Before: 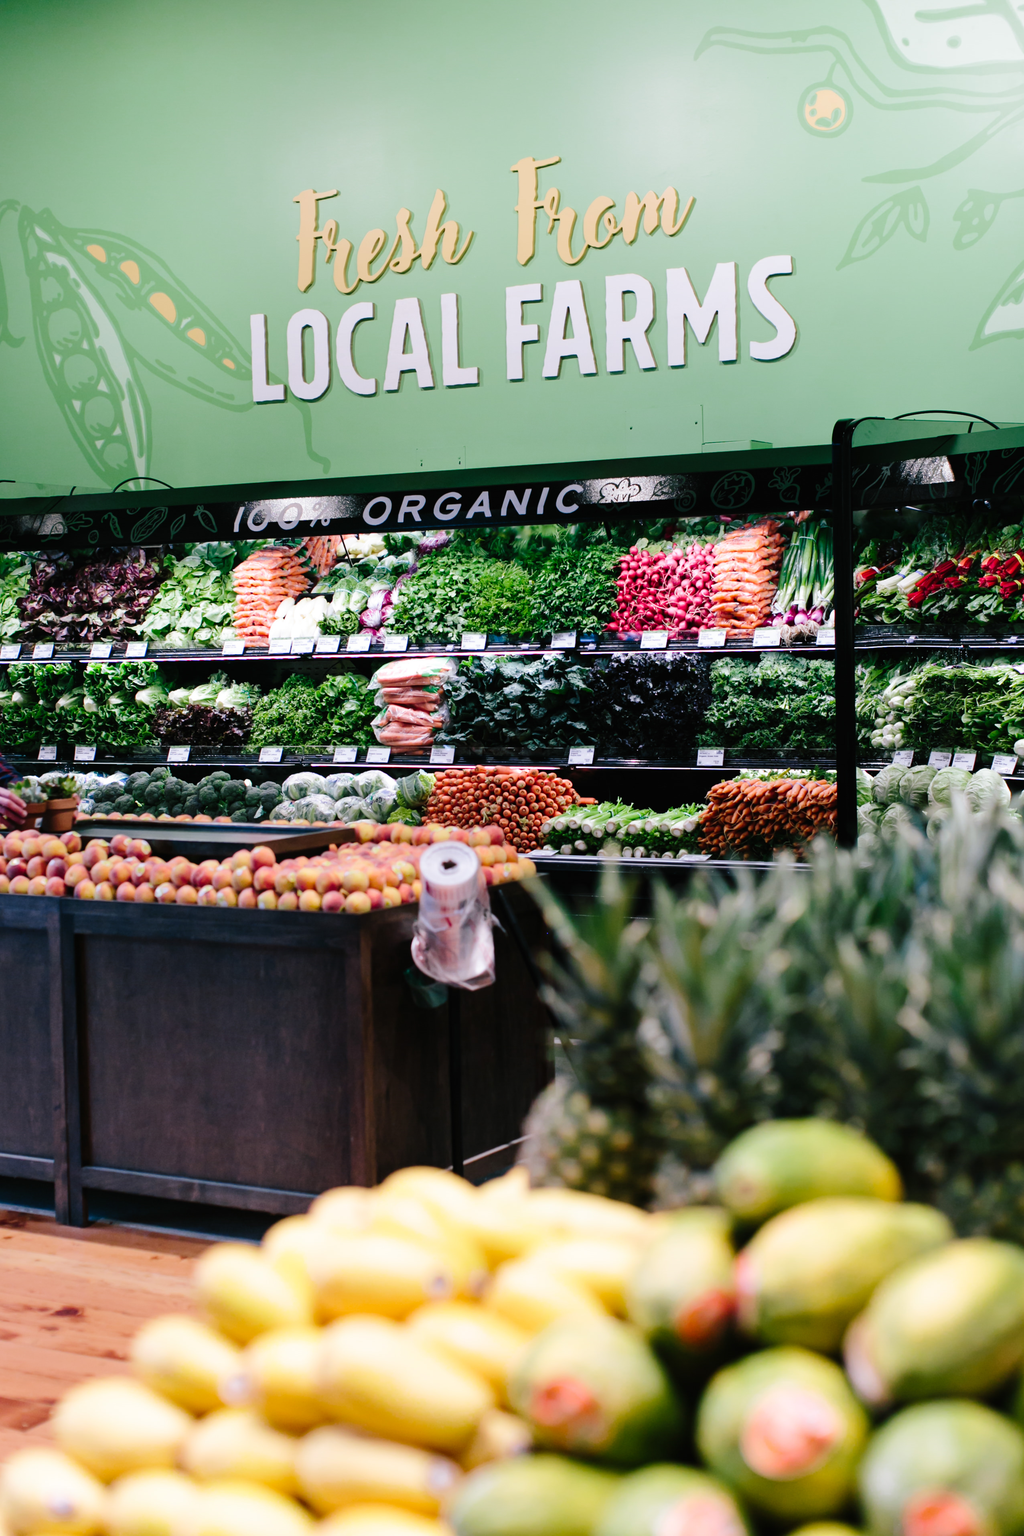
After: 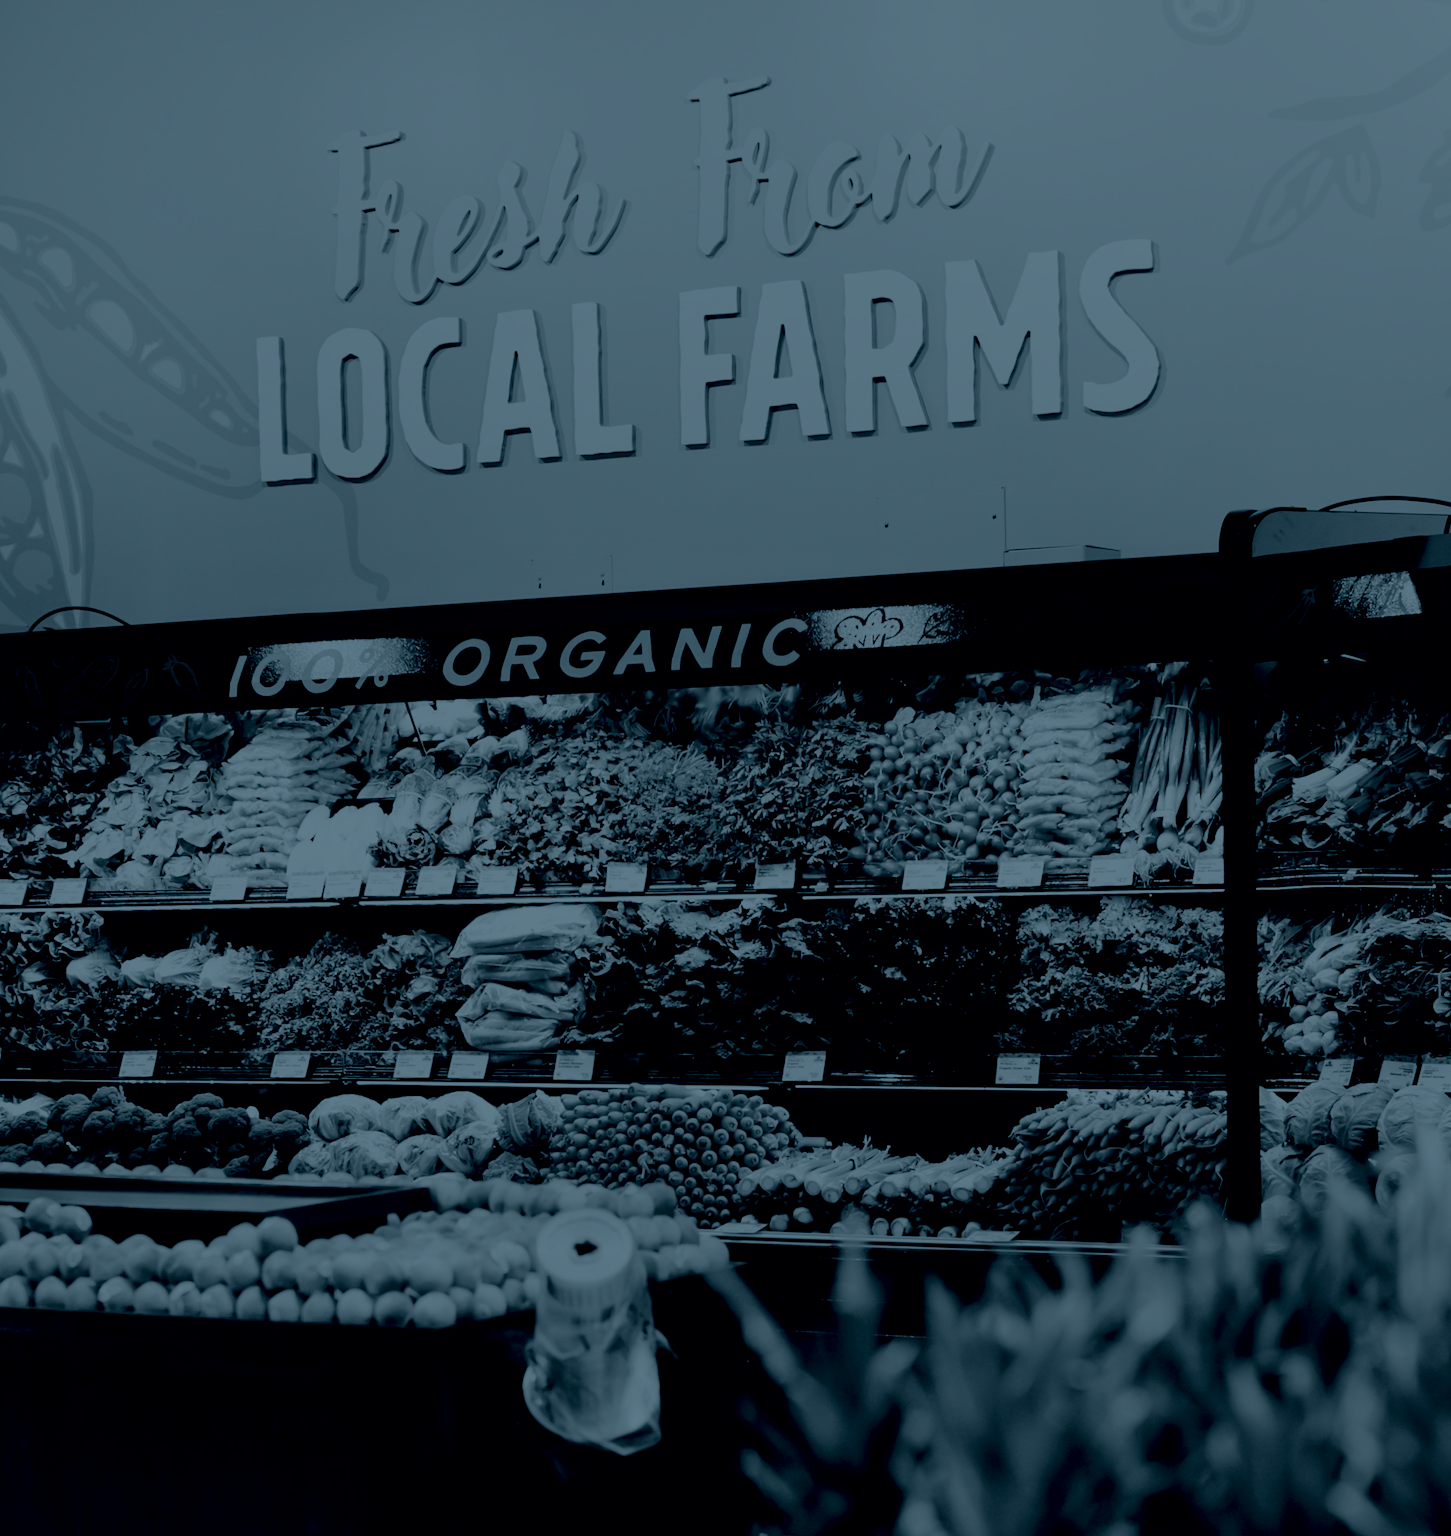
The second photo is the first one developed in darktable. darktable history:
colorize: hue 194.4°, saturation 29%, source mix 61.75%, lightness 3.98%, version 1
crop and rotate: left 9.345%, top 7.22%, right 4.982%, bottom 32.331%
filmic rgb: black relative exposure -5 EV, hardness 2.88, contrast 1.4, highlights saturation mix -20%
